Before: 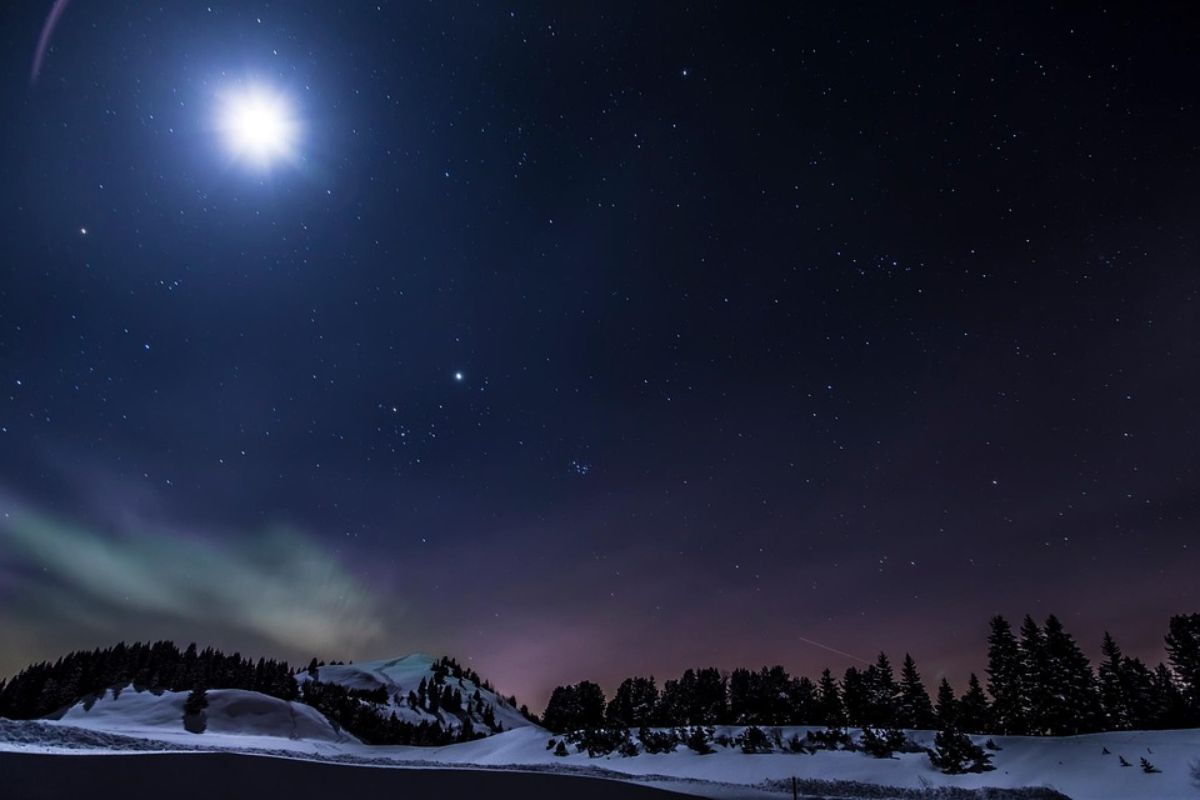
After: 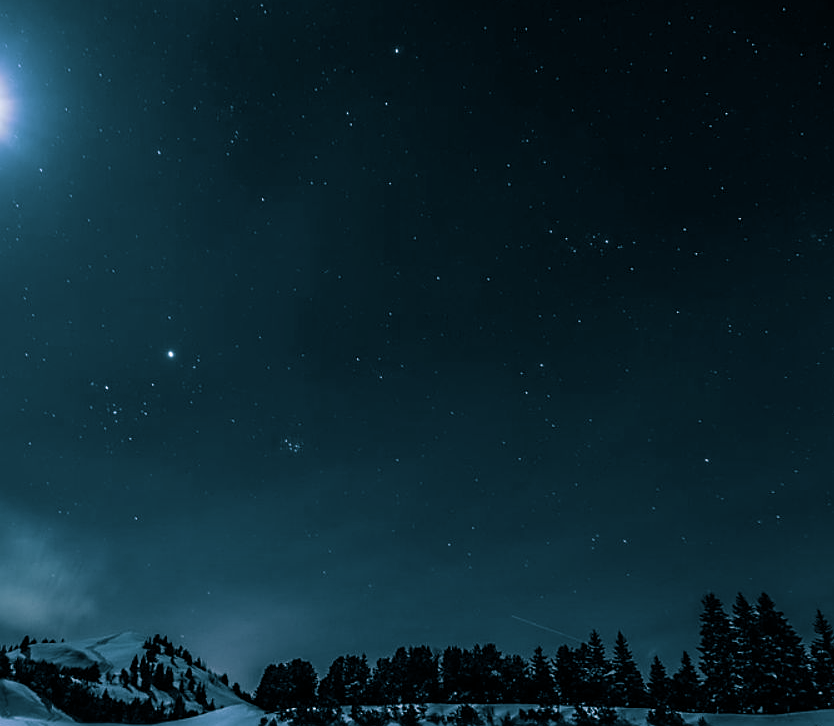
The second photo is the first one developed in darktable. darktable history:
crop and rotate: left 24.034%, top 2.838%, right 6.406%, bottom 6.299%
split-toning: shadows › hue 212.4°, balance -70
sharpen: on, module defaults
